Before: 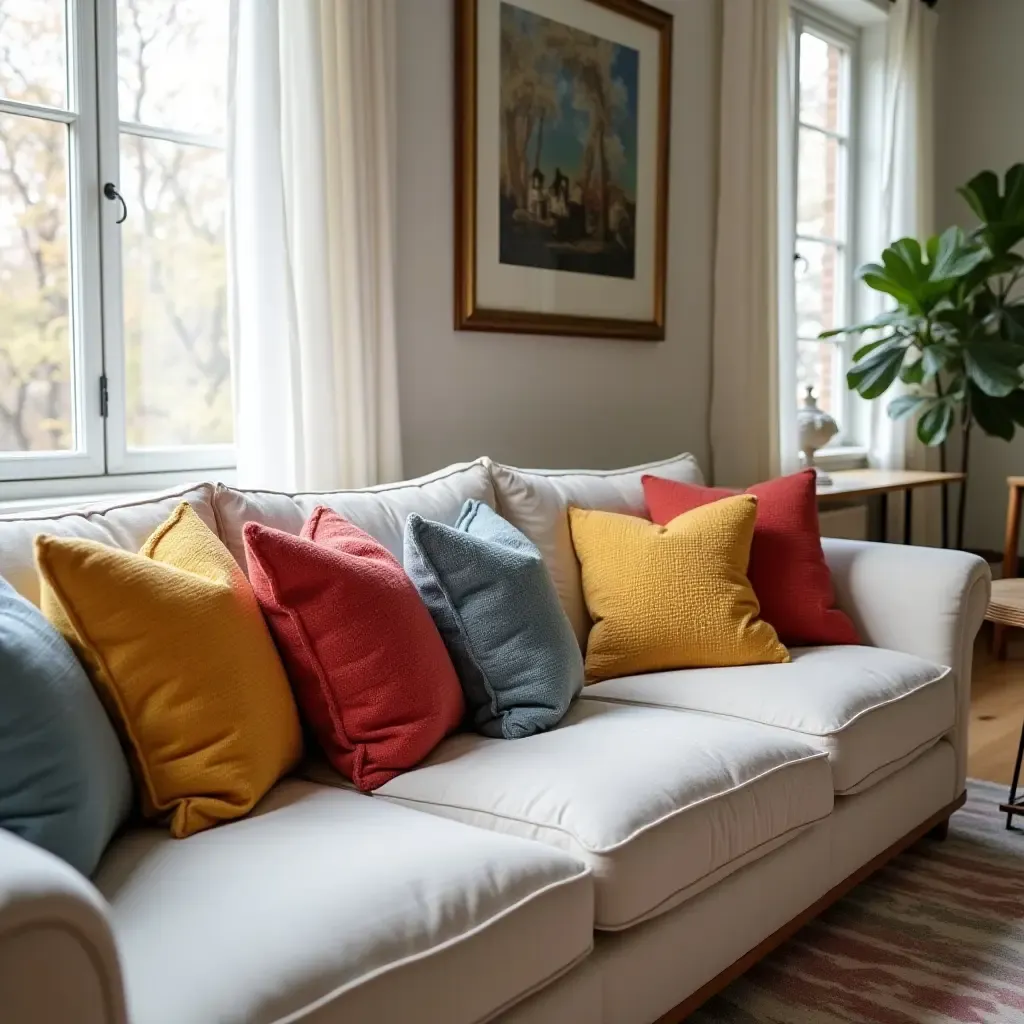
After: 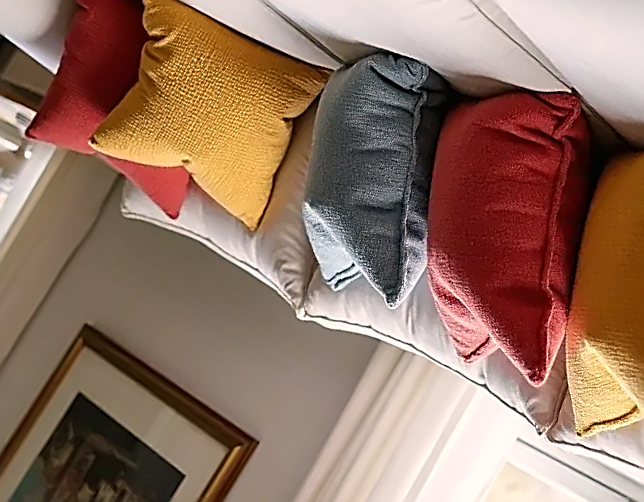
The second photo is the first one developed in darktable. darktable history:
color correction: highlights a* 6.01, highlights b* 4.72
sharpen: radius 1.731, amount 1.284
crop and rotate: angle 148.5°, left 9.107%, top 15.609%, right 4.363%, bottom 16.951%
exposure: black level correction 0, exposure 0 EV, compensate exposure bias true, compensate highlight preservation false
